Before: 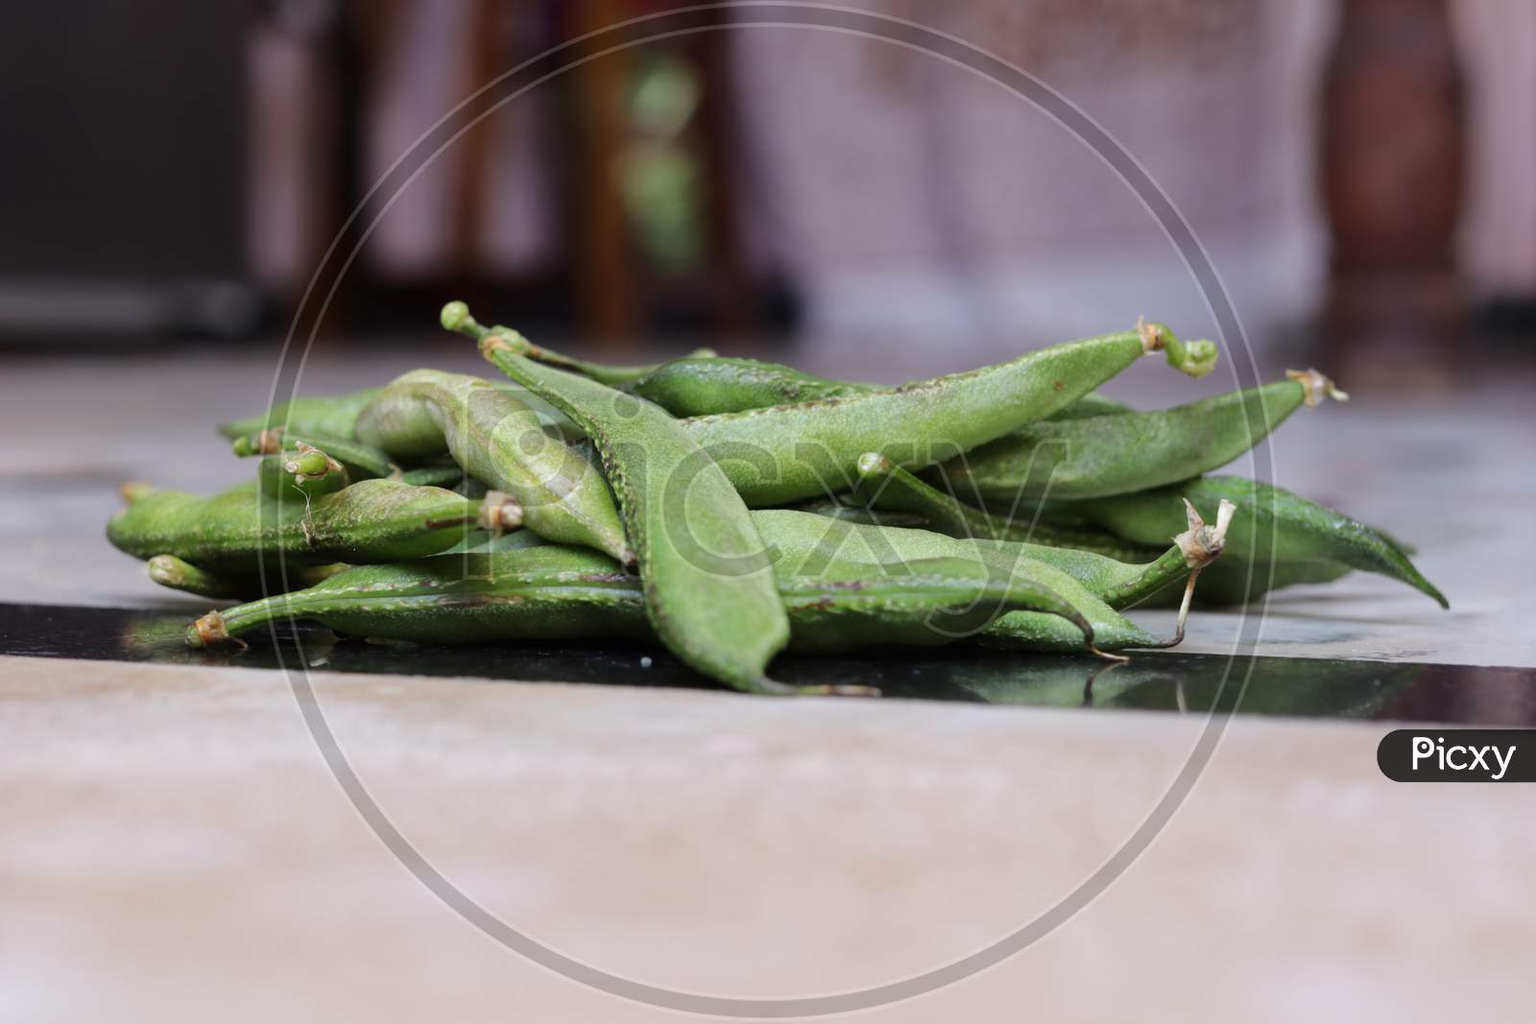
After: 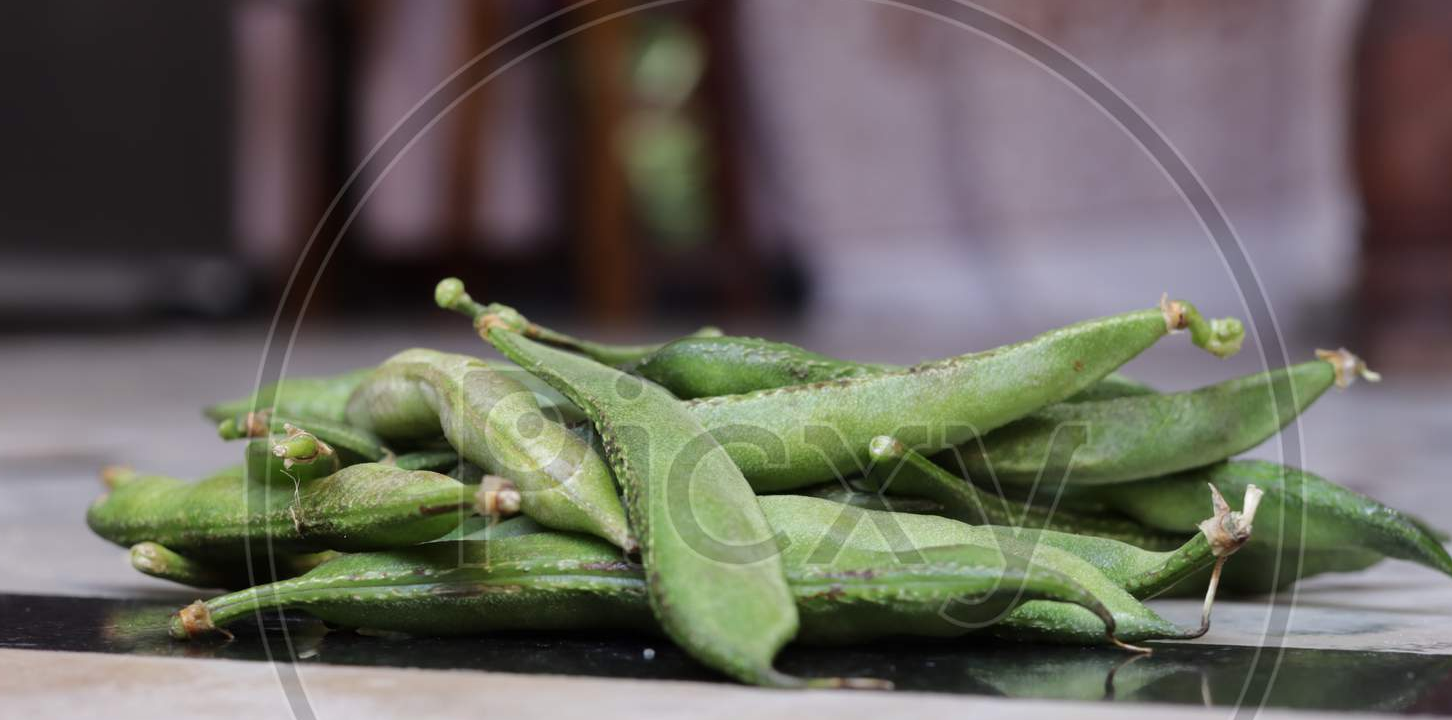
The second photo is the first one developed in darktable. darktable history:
crop: left 1.53%, top 3.395%, right 7.697%, bottom 28.421%
contrast brightness saturation: saturation -0.047
